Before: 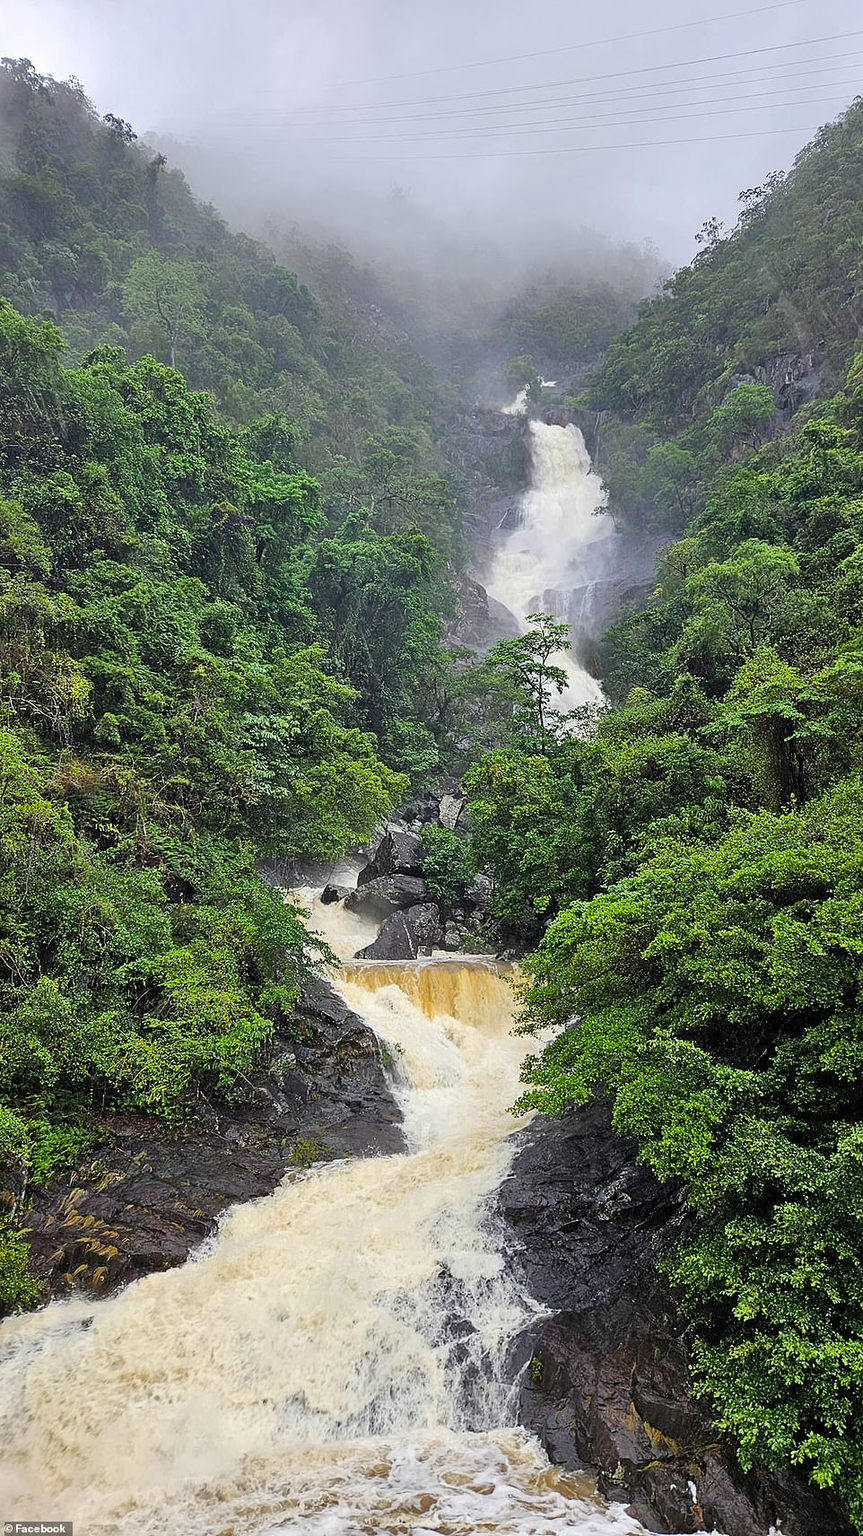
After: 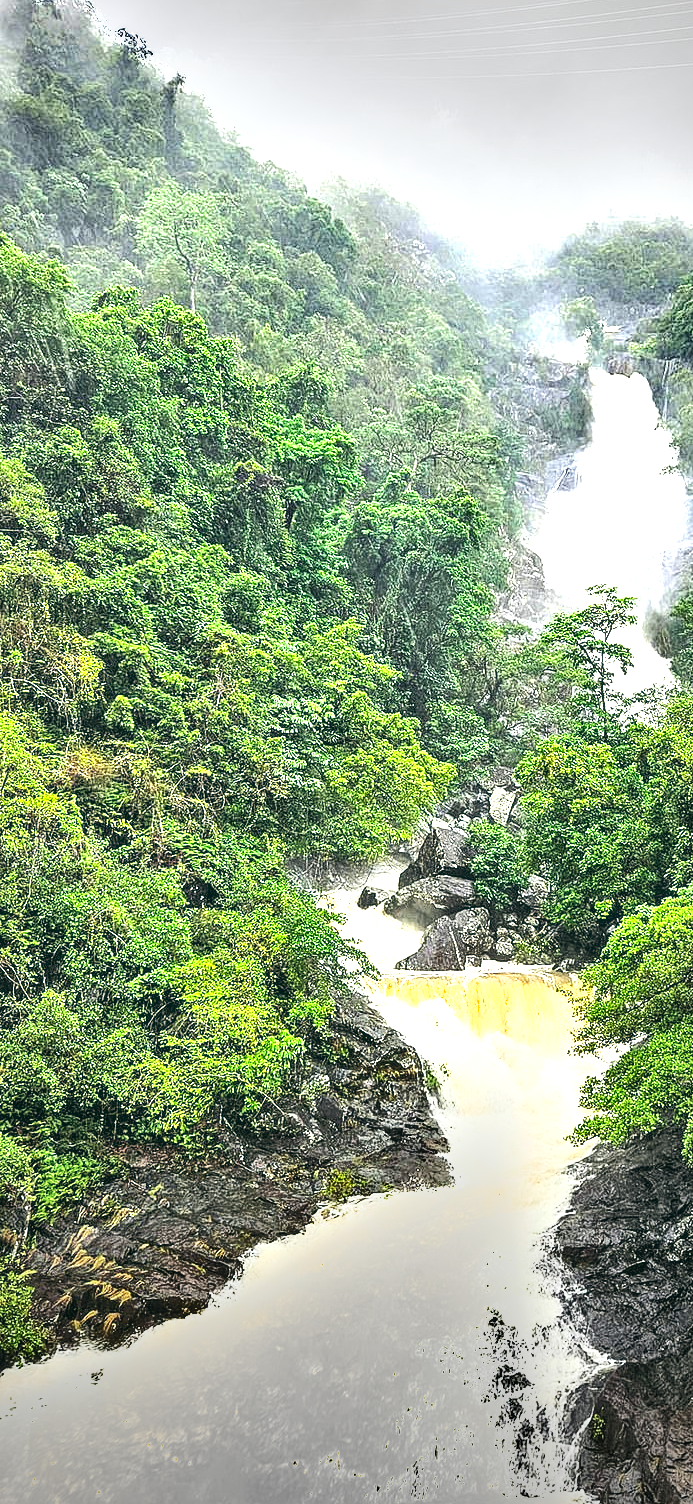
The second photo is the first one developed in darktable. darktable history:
shadows and highlights: soften with gaussian
vignetting: fall-off start 72.14%, fall-off radius 108.07%, brightness -0.713, saturation -0.488, center (-0.054, -0.359), width/height ratio 0.729
exposure: black level correction 0, exposure 2.138 EV, compensate exposure bias true, compensate highlight preservation false
crop: top 5.803%, right 27.864%, bottom 5.804%
local contrast: on, module defaults
color balance: lift [1.005, 0.99, 1.007, 1.01], gamma [1, 1.034, 1.032, 0.966], gain [0.873, 1.055, 1.067, 0.933]
tone curve: curves: ch0 [(0.016, 0.011) (0.21, 0.113) (0.515, 0.476) (0.78, 0.795) (1, 0.981)], color space Lab, linked channels, preserve colors none
